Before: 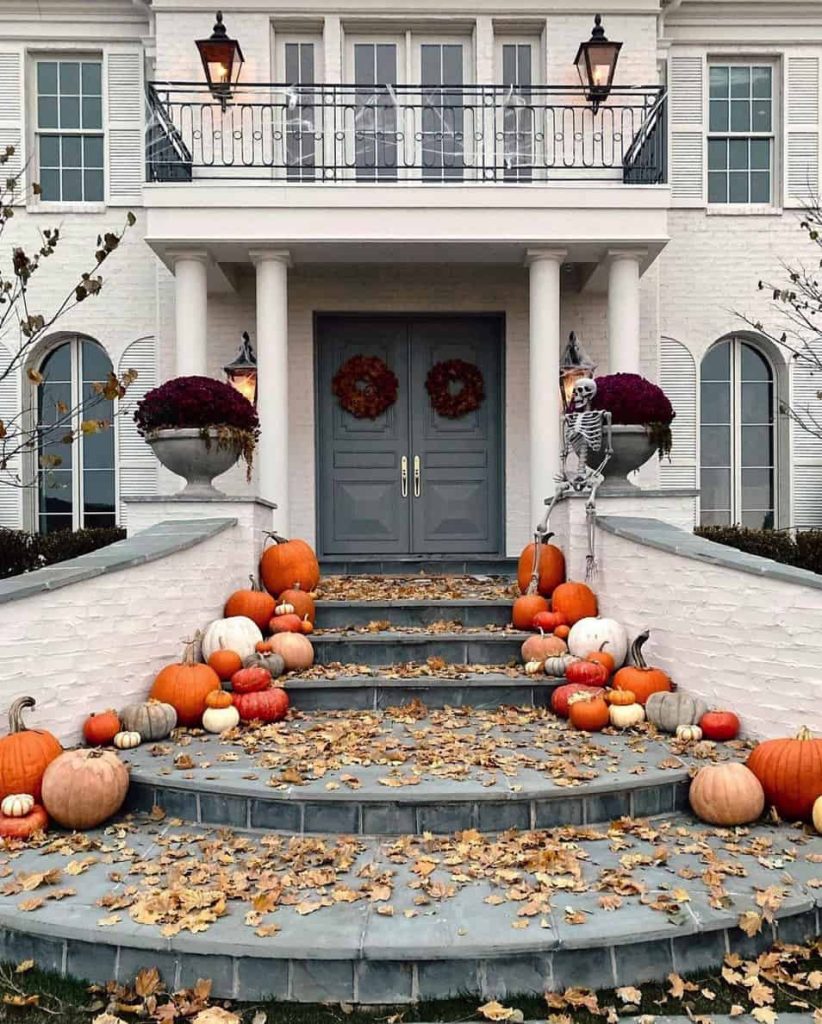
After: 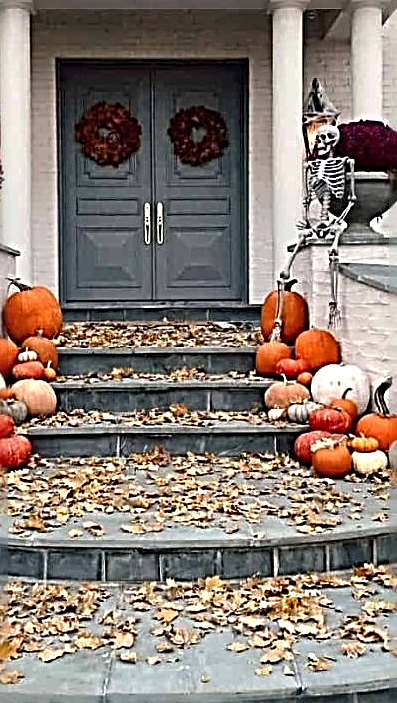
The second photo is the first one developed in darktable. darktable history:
sharpen: radius 3.15, amount 1.716
crop: left 31.363%, top 24.754%, right 20.321%, bottom 6.582%
exposure: exposure 0.086 EV, compensate exposure bias true, compensate highlight preservation false
shadows and highlights: white point adjustment 1.07, soften with gaussian
